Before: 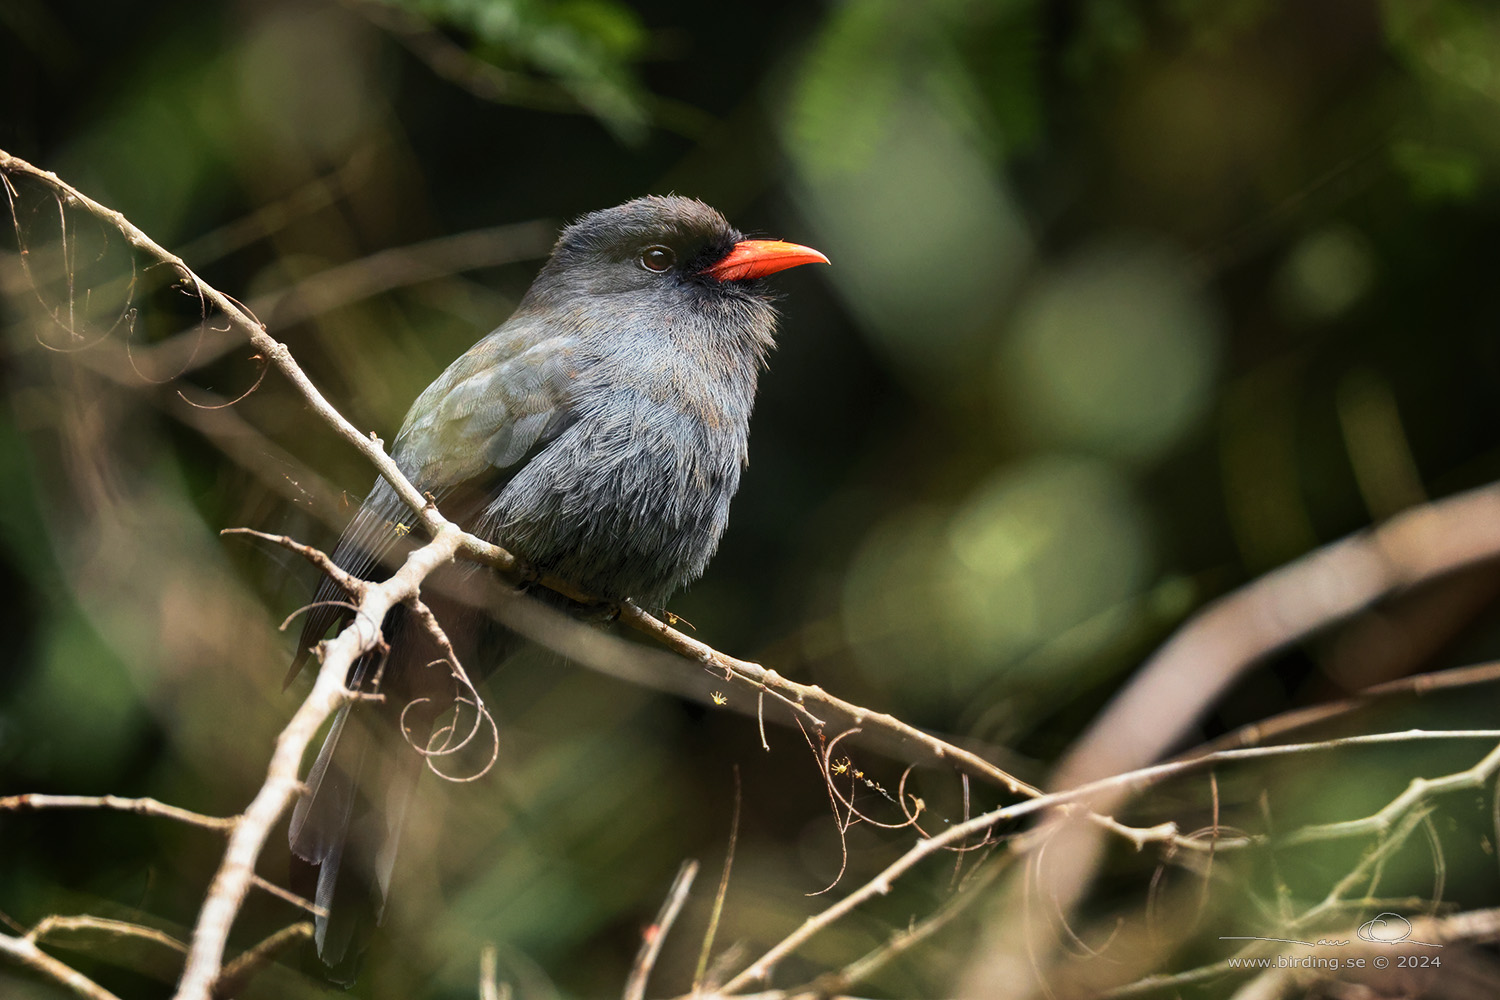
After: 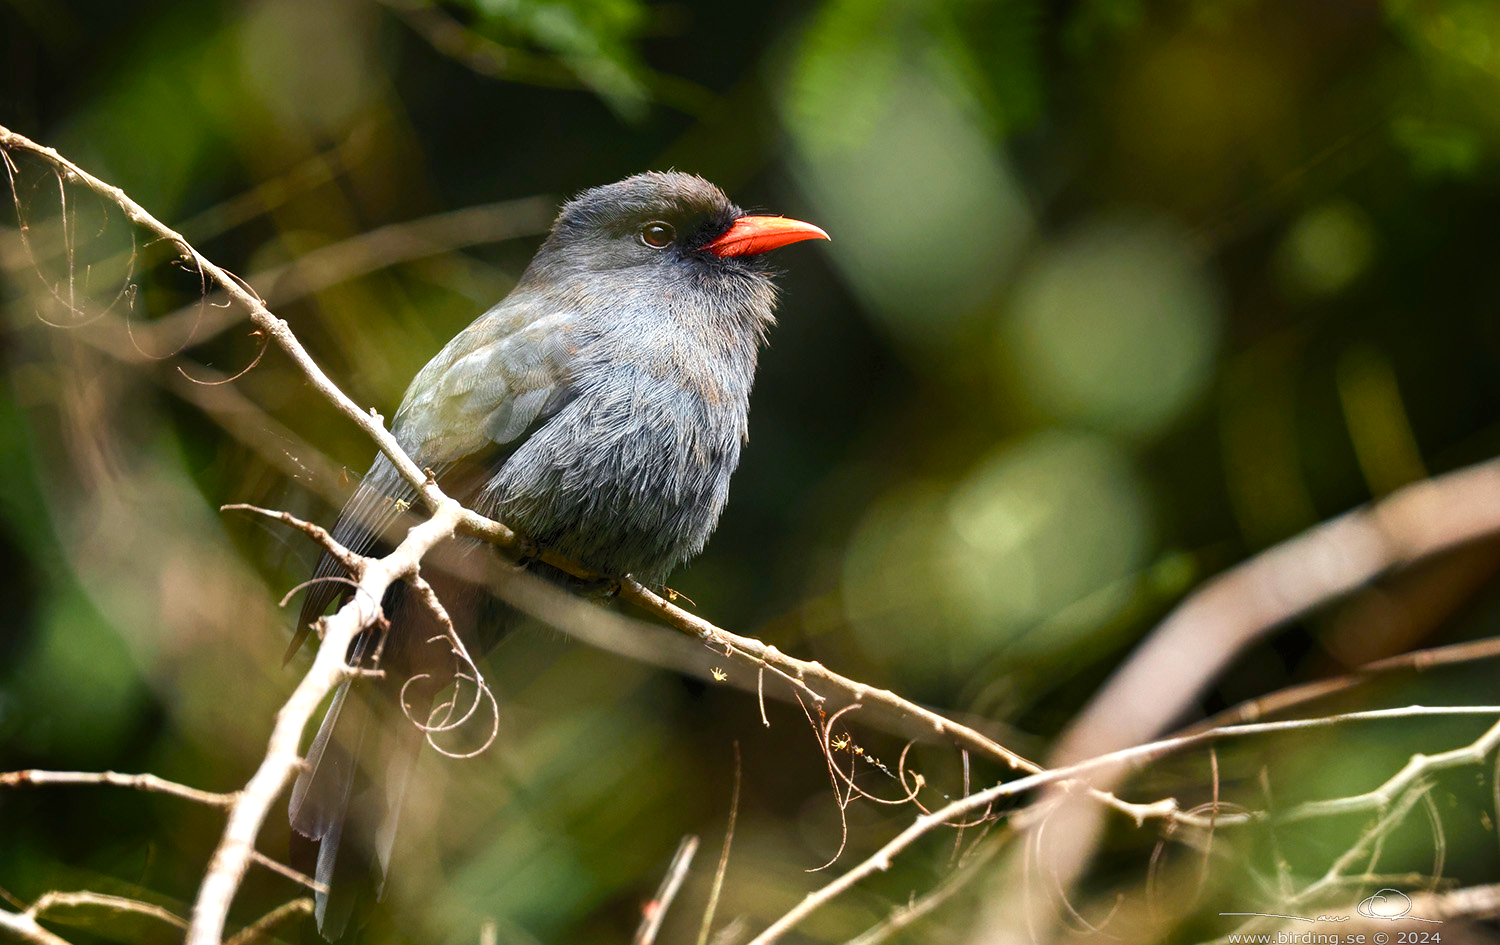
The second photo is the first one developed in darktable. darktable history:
crop and rotate: top 2.479%, bottom 3.018%
color balance rgb: perceptual saturation grading › global saturation 20%, perceptual saturation grading › highlights -50%, perceptual saturation grading › shadows 30%, perceptual brilliance grading › global brilliance 10%, perceptual brilliance grading › shadows 15%
